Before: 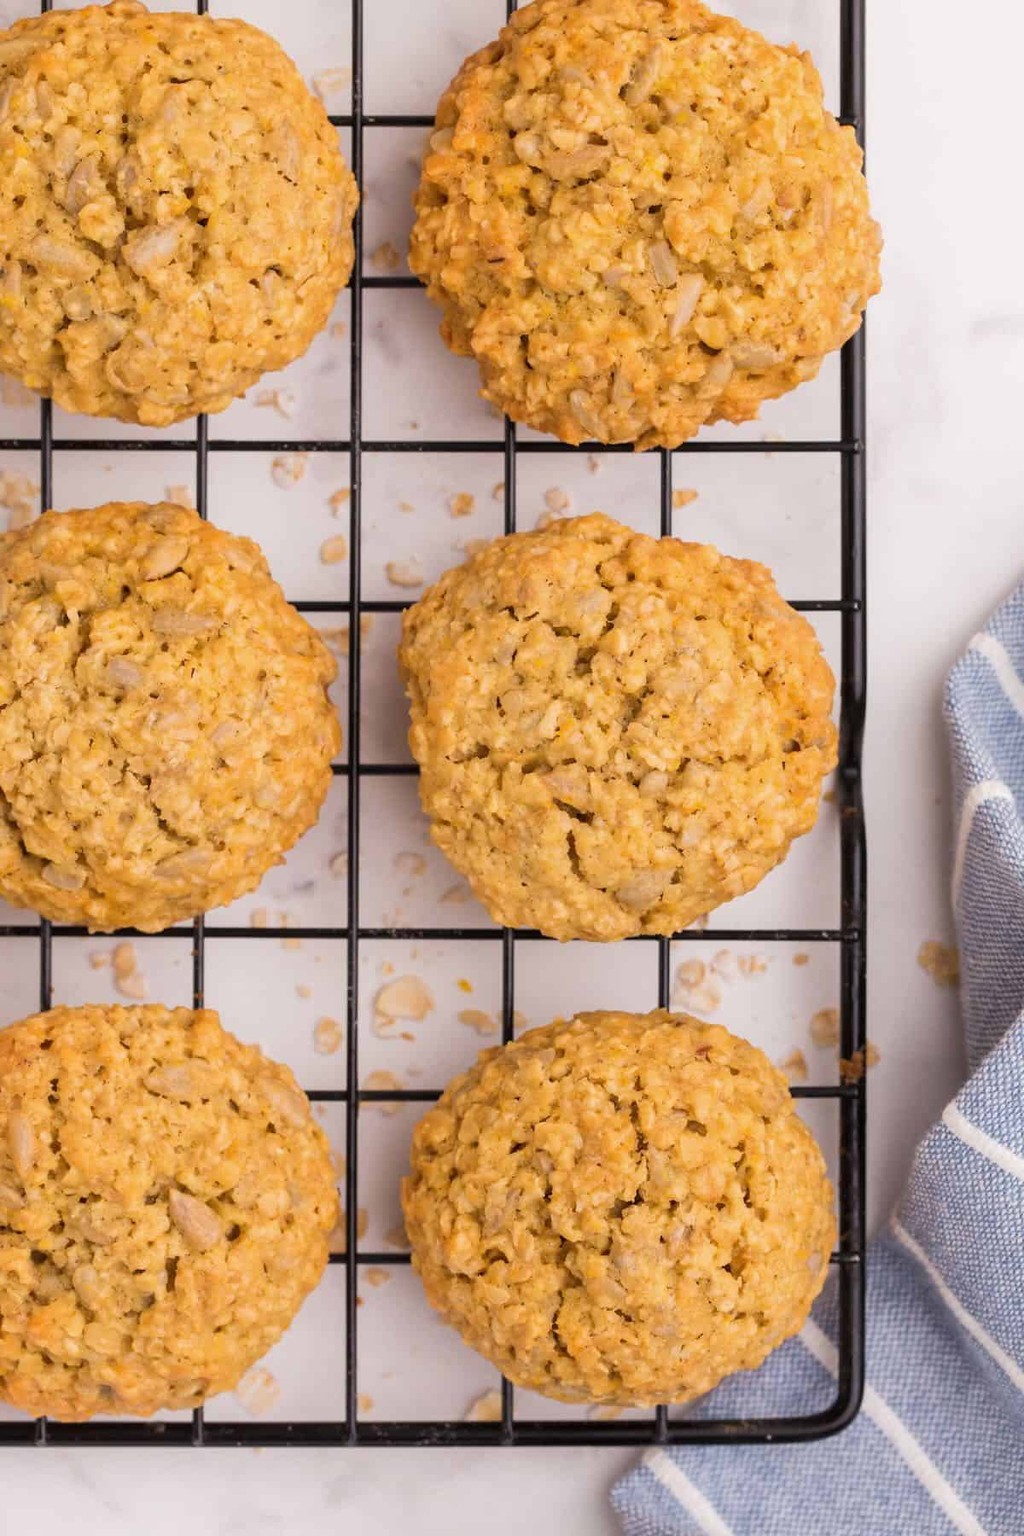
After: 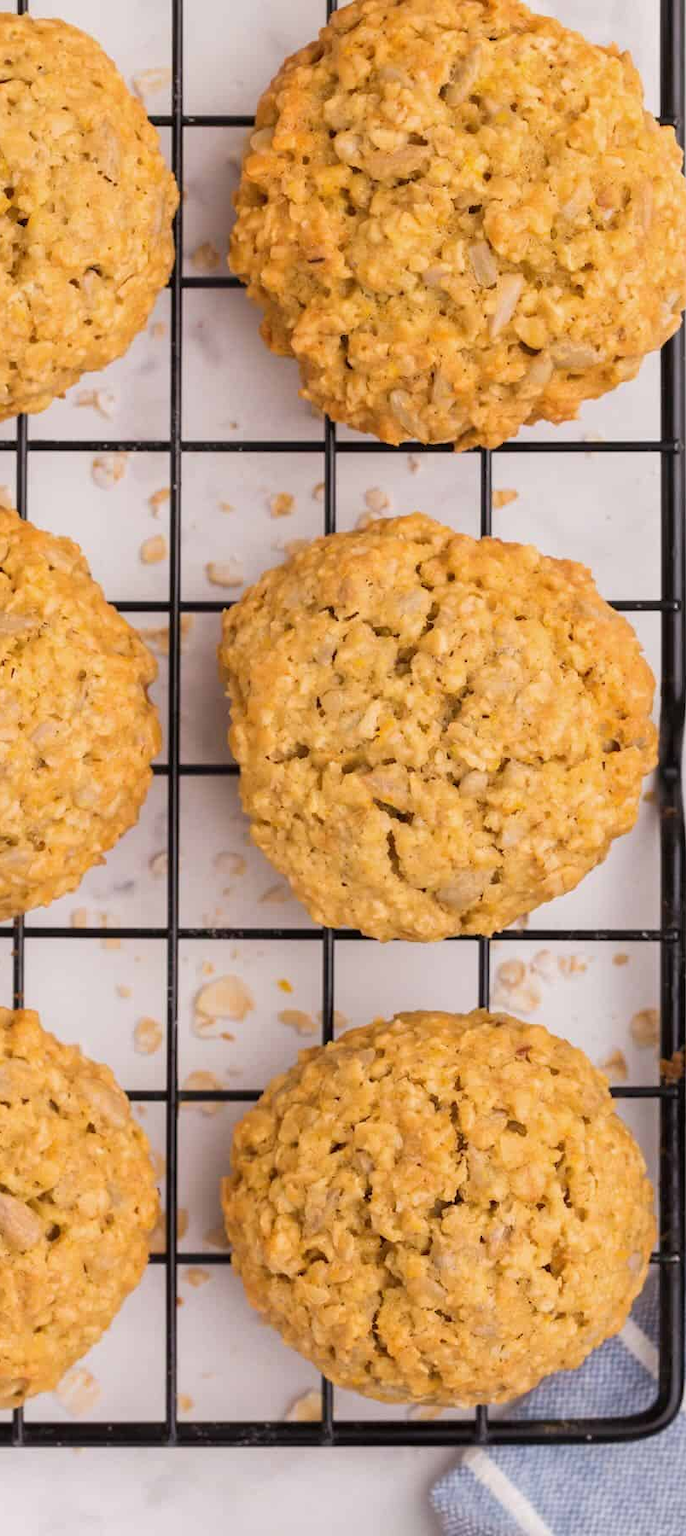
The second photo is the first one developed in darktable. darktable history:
crop and rotate: left 17.603%, right 15.334%
